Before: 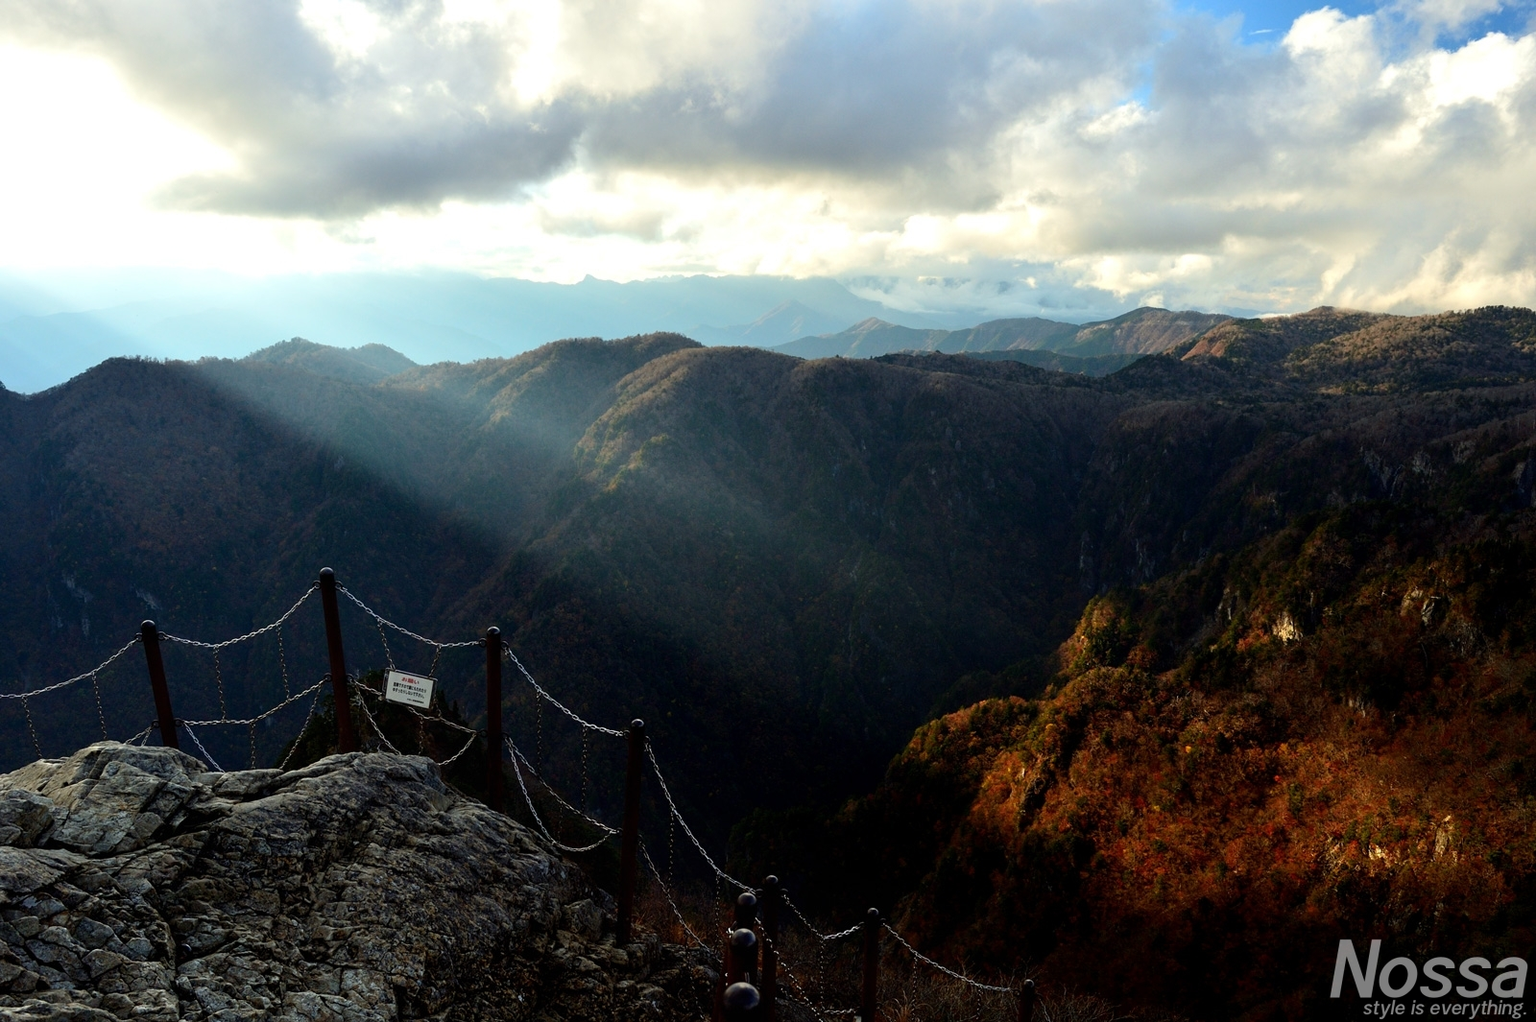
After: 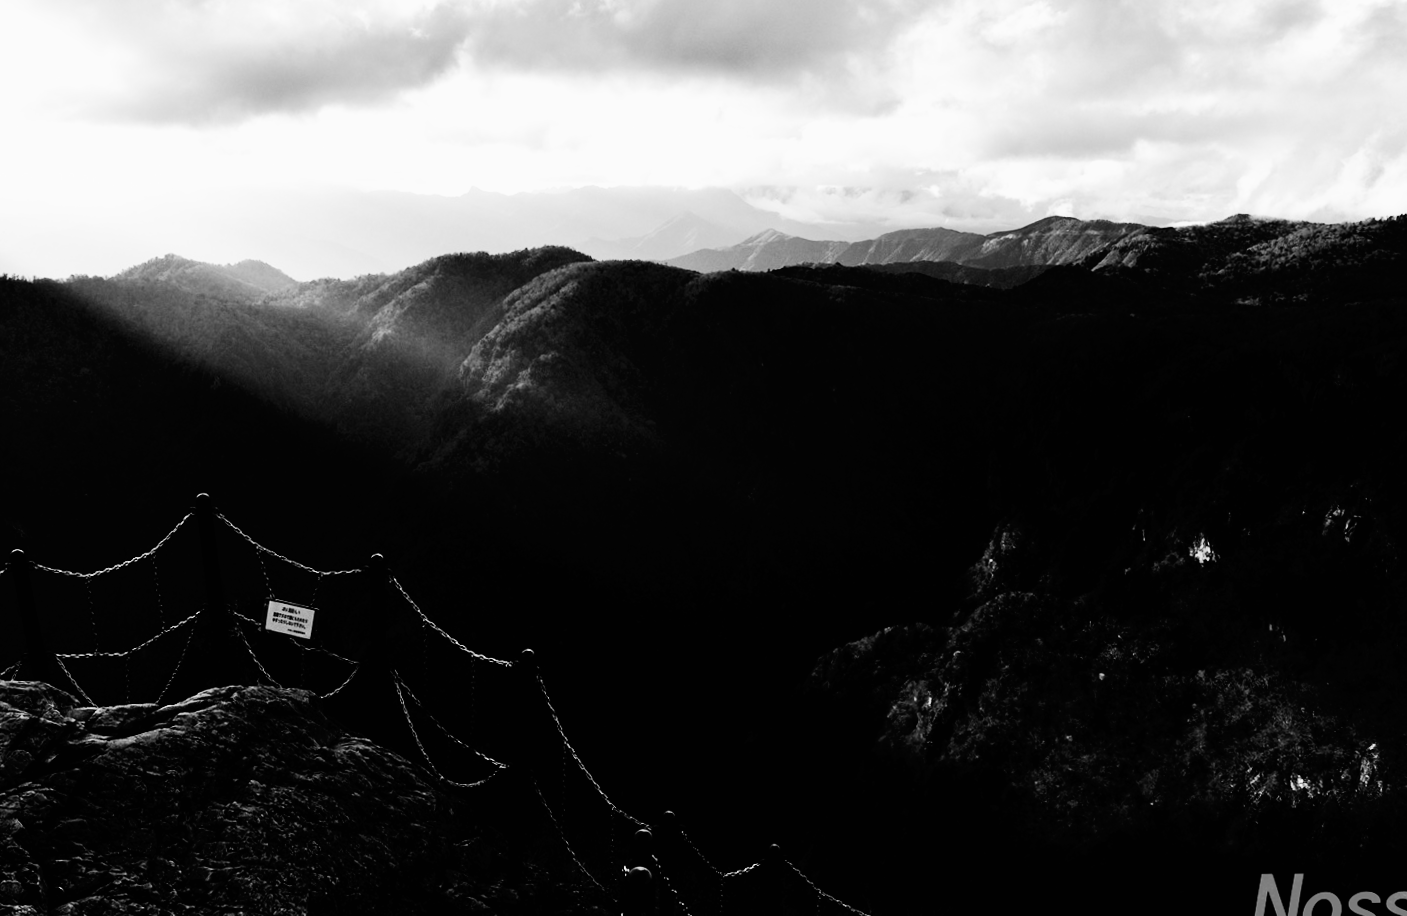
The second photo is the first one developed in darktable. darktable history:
rotate and perspective: rotation 1.57°, crop left 0.018, crop right 0.982, crop top 0.039, crop bottom 0.961
exposure: black level correction 0.001, exposure 0.191 EV, compensate highlight preservation false
tone curve: curves: ch0 [(0, 0) (0.003, 0.007) (0.011, 0.009) (0.025, 0.01) (0.044, 0.012) (0.069, 0.013) (0.1, 0.014) (0.136, 0.021) (0.177, 0.038) (0.224, 0.06) (0.277, 0.099) (0.335, 0.16) (0.399, 0.227) (0.468, 0.329) (0.543, 0.45) (0.623, 0.594) (0.709, 0.756) (0.801, 0.868) (0.898, 0.971) (1, 1)], preserve colors none
crop and rotate: angle 1.96°, left 5.673%, top 5.673%
white balance: emerald 1
monochrome: on, module defaults
filmic rgb: black relative exposure -5 EV, hardness 2.88, contrast 1.4, highlights saturation mix -30%
